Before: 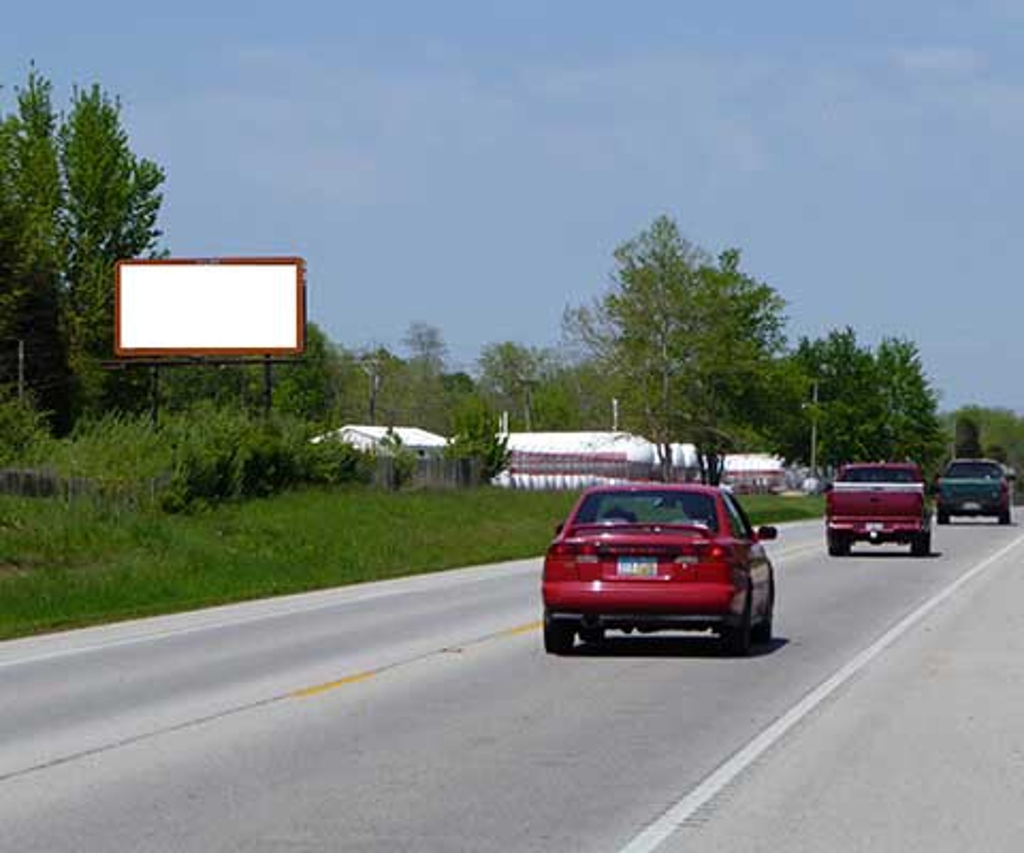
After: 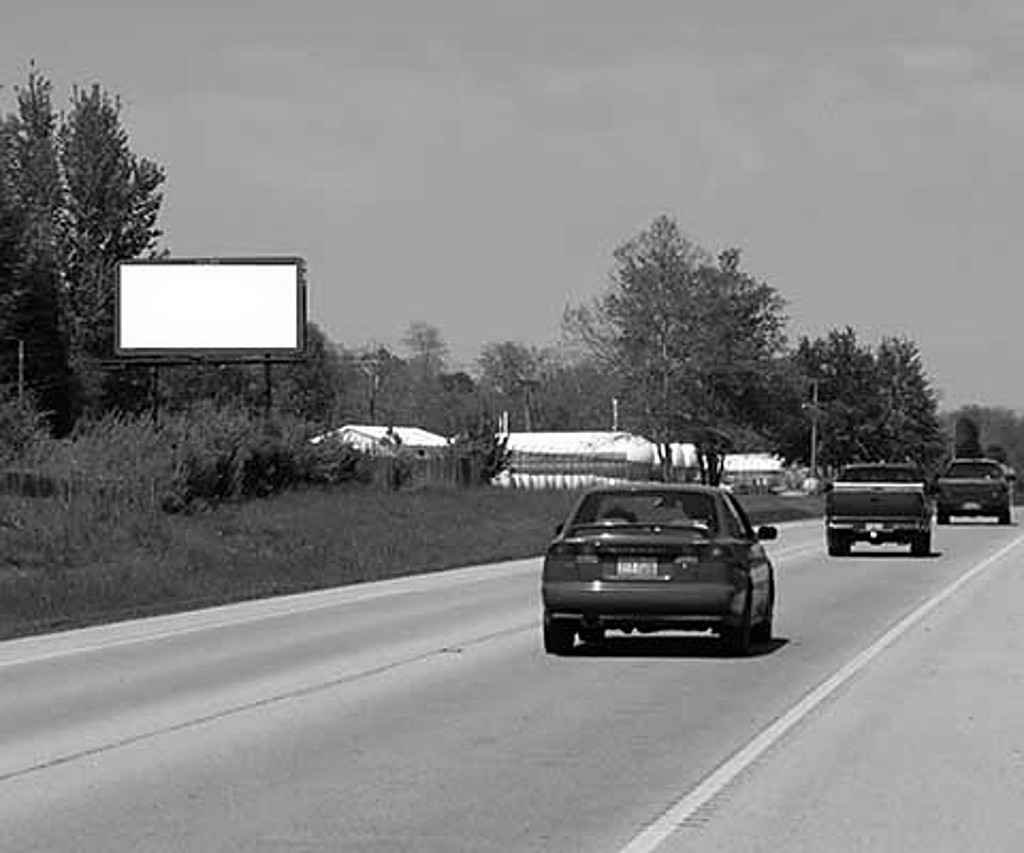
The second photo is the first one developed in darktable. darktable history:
monochrome: on, module defaults
contrast brightness saturation: saturation 0.5
sharpen: on, module defaults
color balance rgb: perceptual saturation grading › global saturation 30%, global vibrance 10%
